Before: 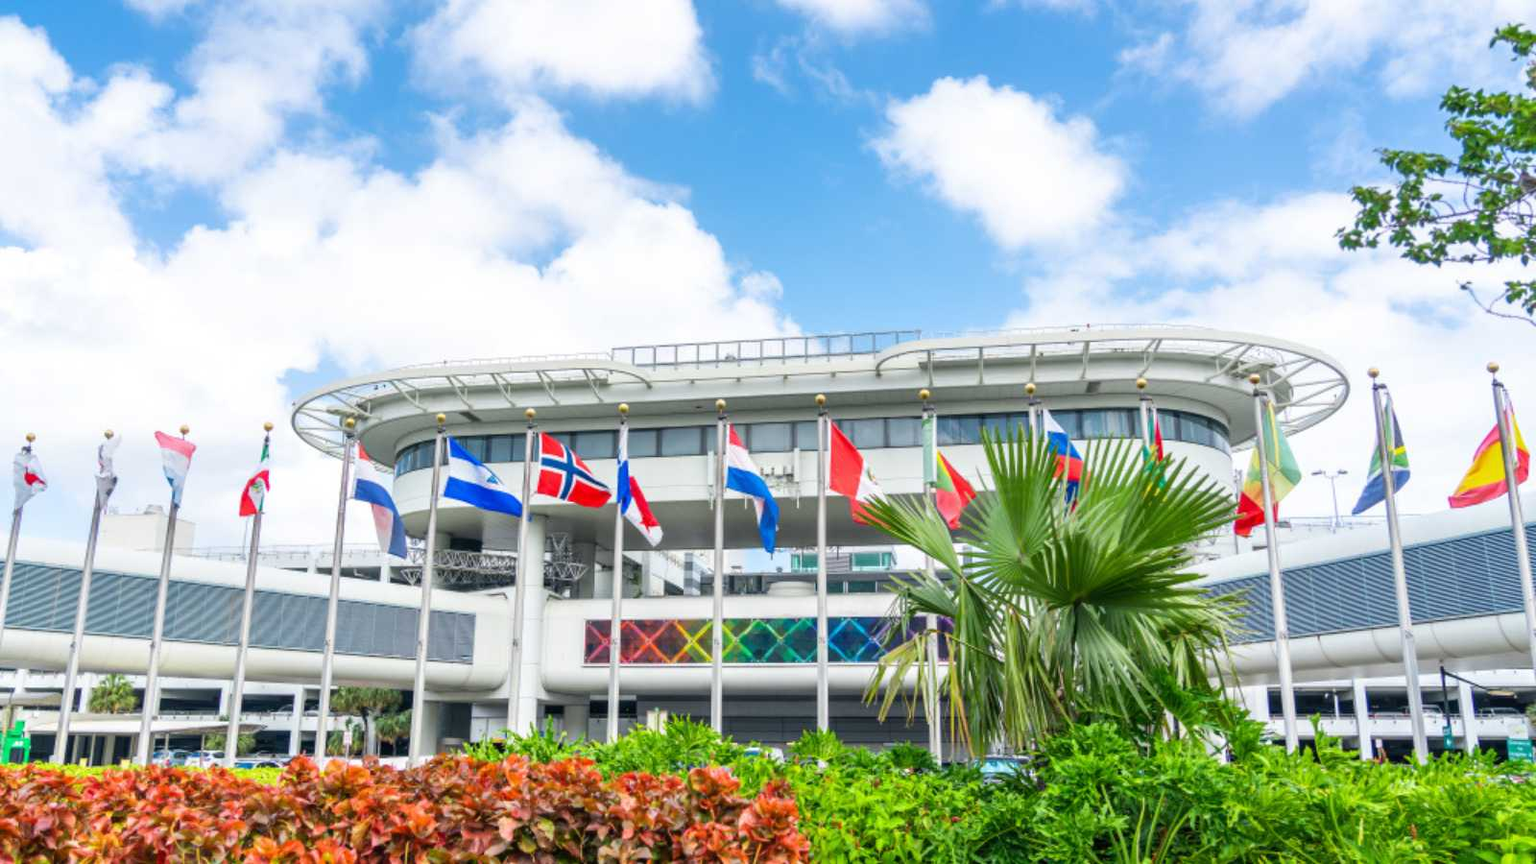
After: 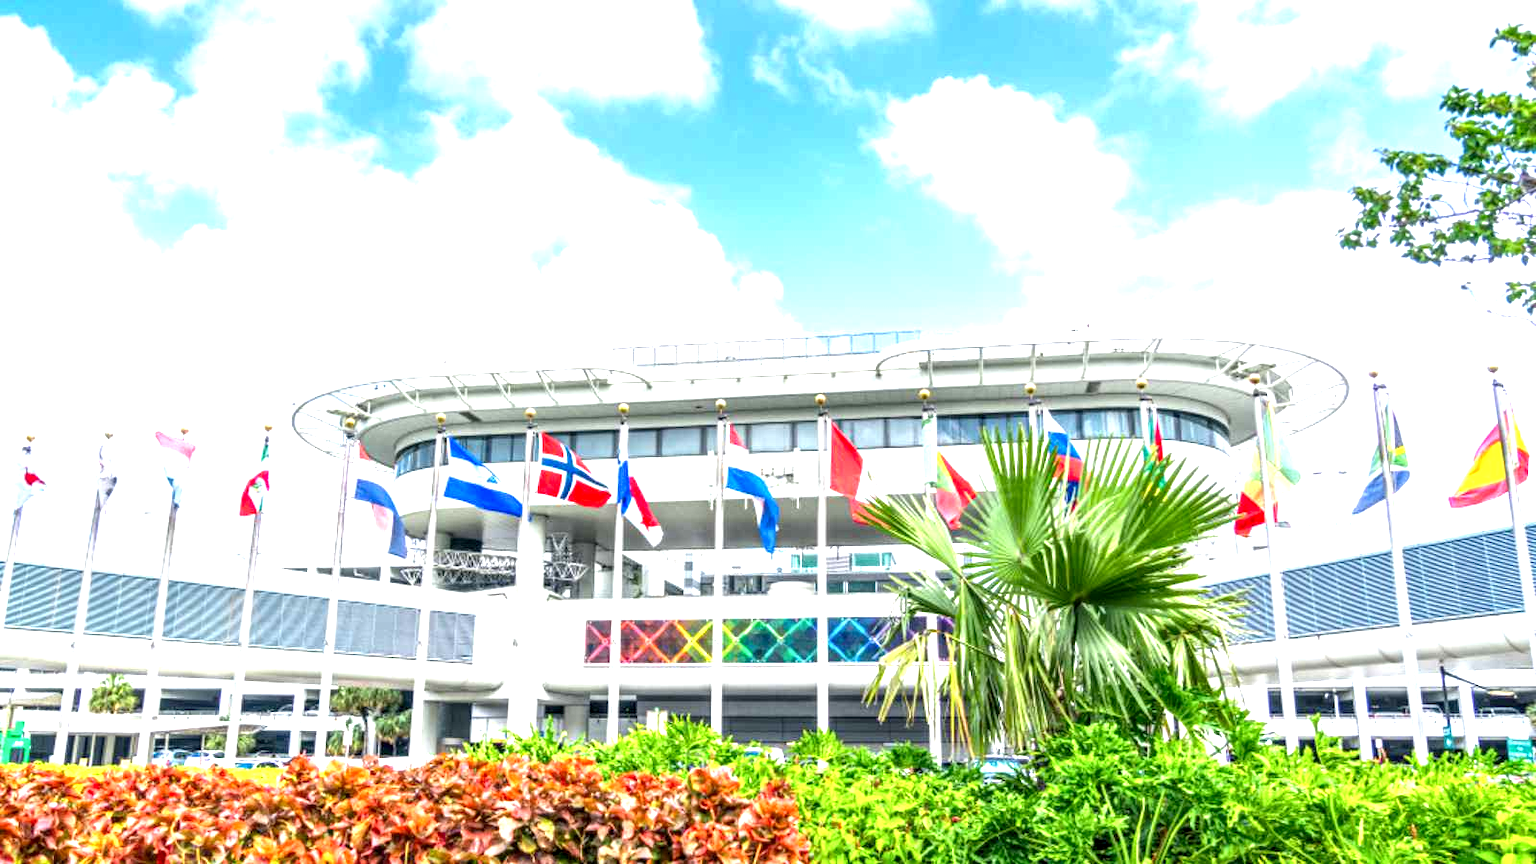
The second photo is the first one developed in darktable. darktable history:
local contrast: detail 150%
exposure: black level correction 0.001, exposure 1.117 EV, compensate highlight preservation false
